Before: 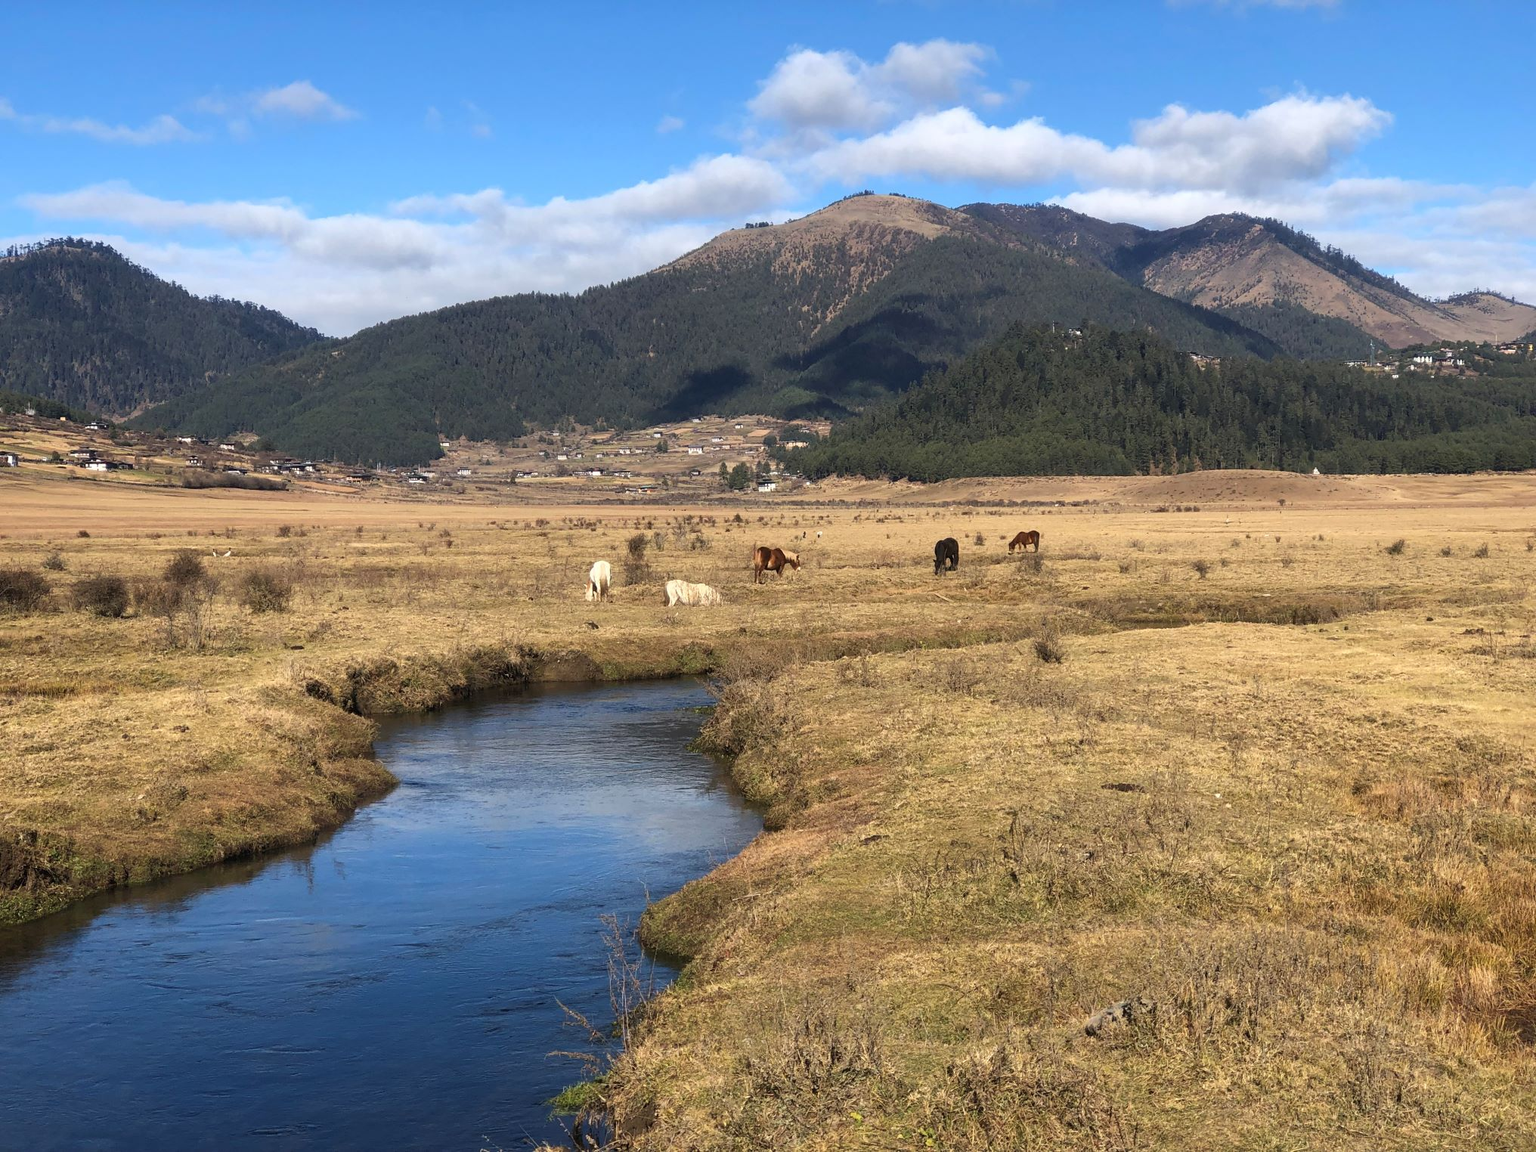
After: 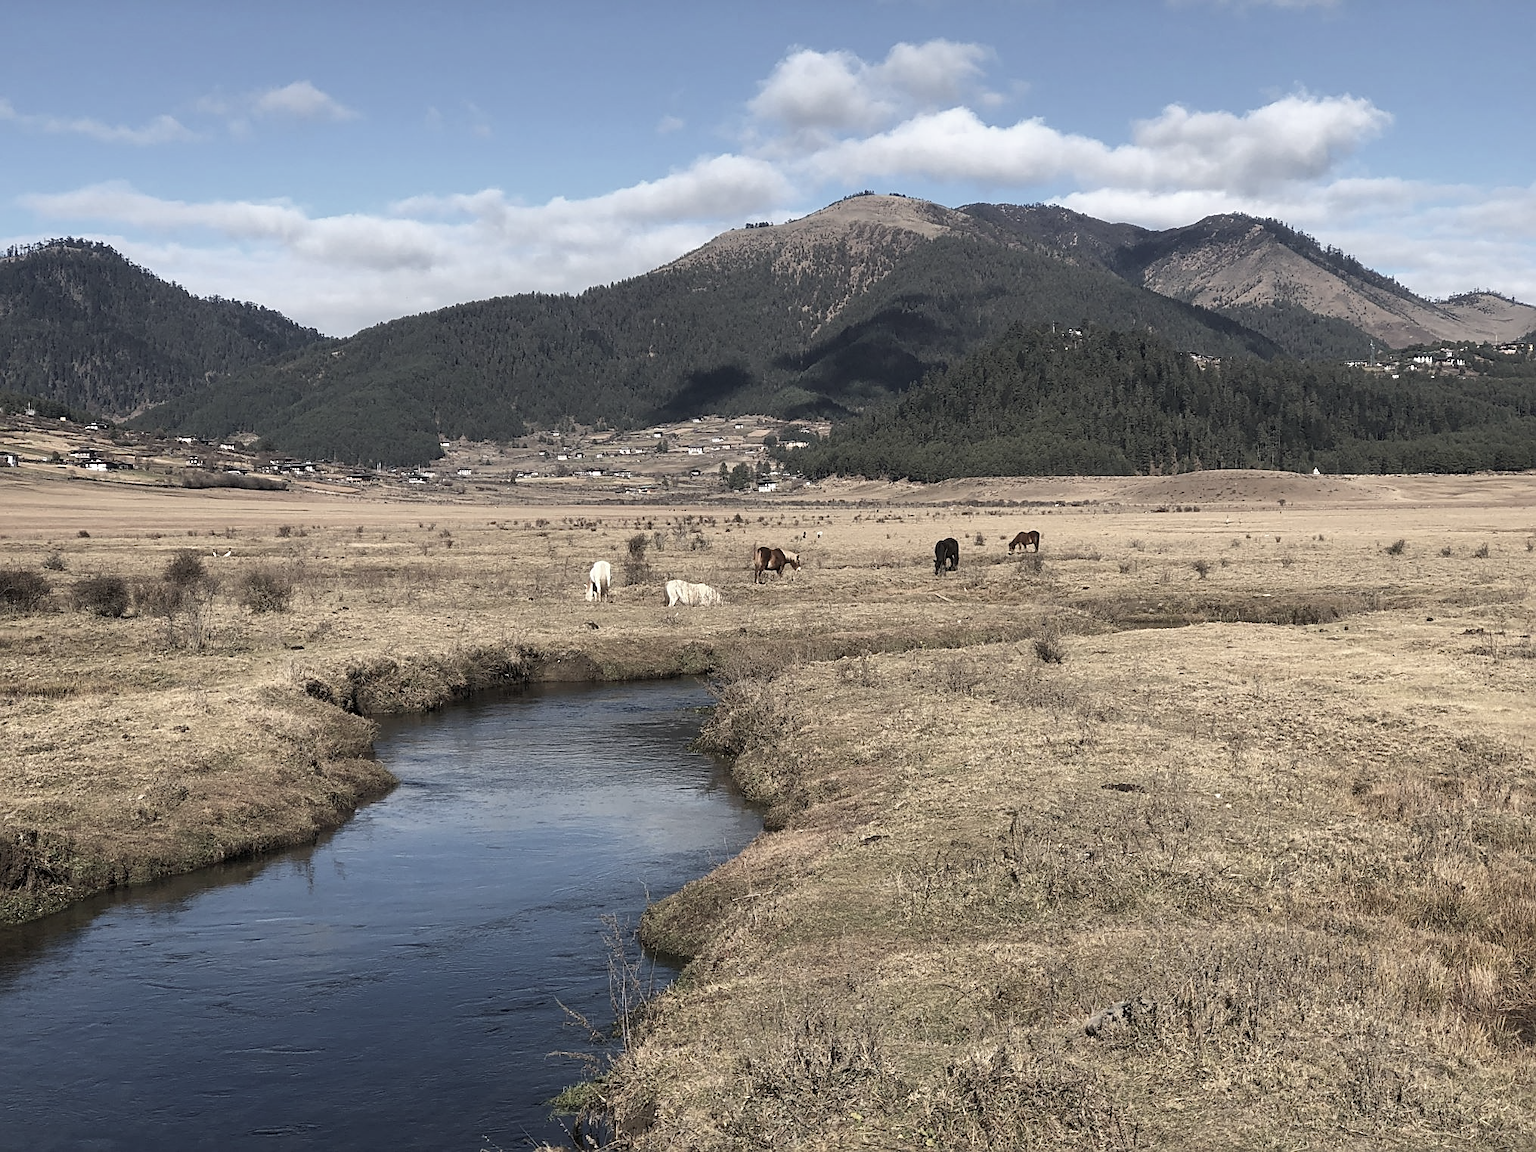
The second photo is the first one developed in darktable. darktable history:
color correction: highlights b* -0.051, saturation 0.475
sharpen: on, module defaults
